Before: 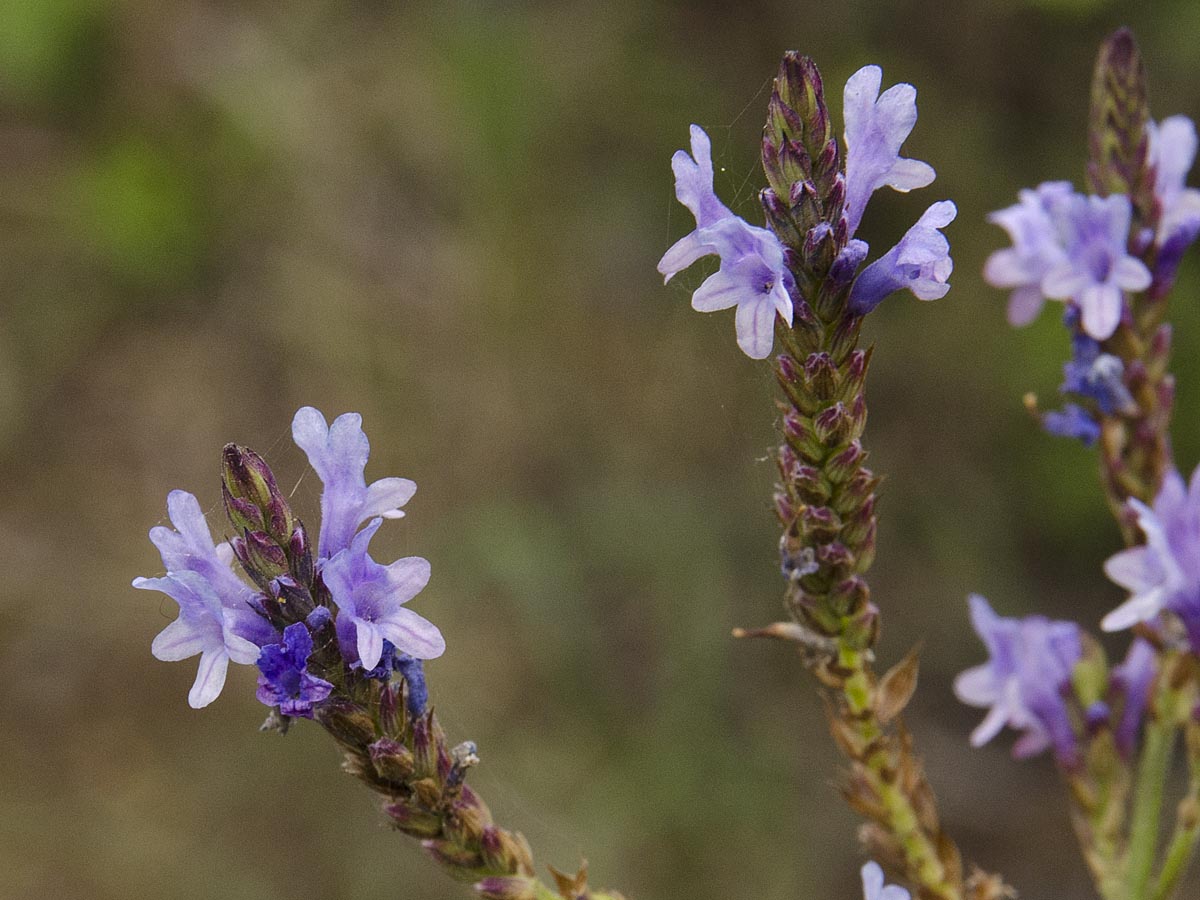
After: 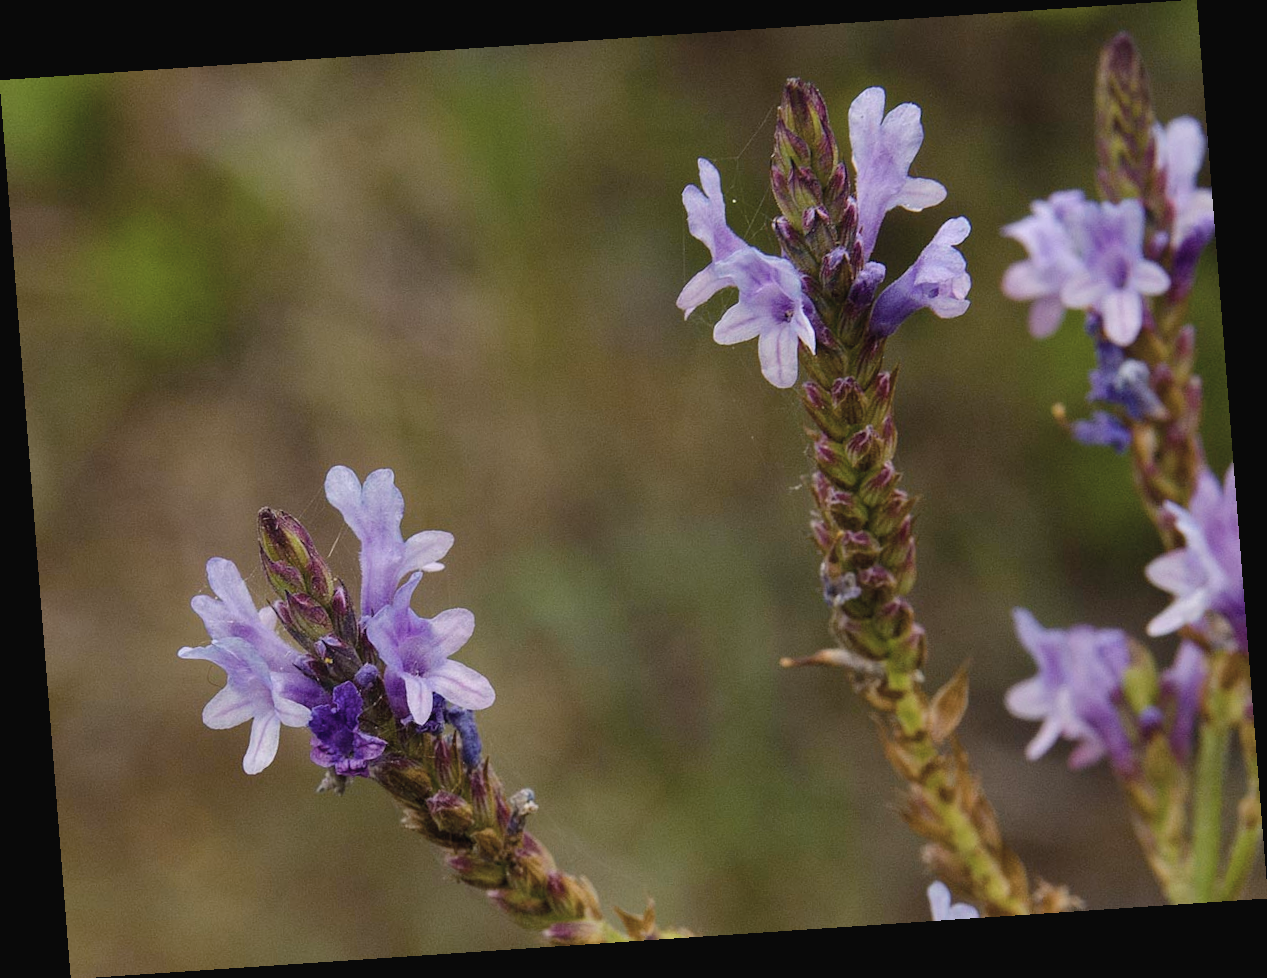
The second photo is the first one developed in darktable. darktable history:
contrast brightness saturation: contrast -0.05, saturation -0.41
color balance rgb: linear chroma grading › global chroma 15%, perceptual saturation grading › global saturation 30%
rotate and perspective: rotation -4.2°, shear 0.006, automatic cropping off
